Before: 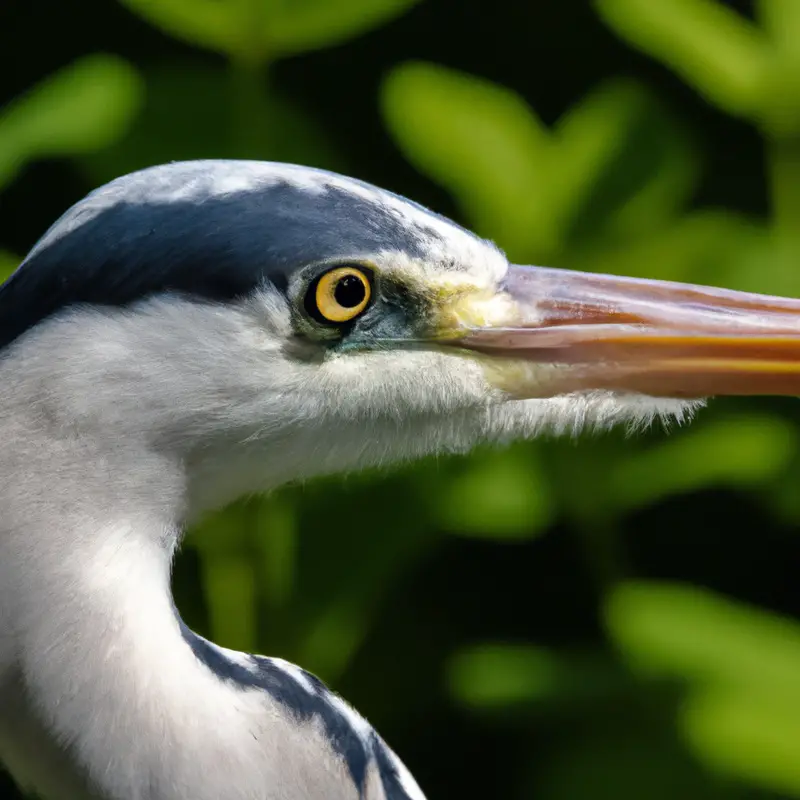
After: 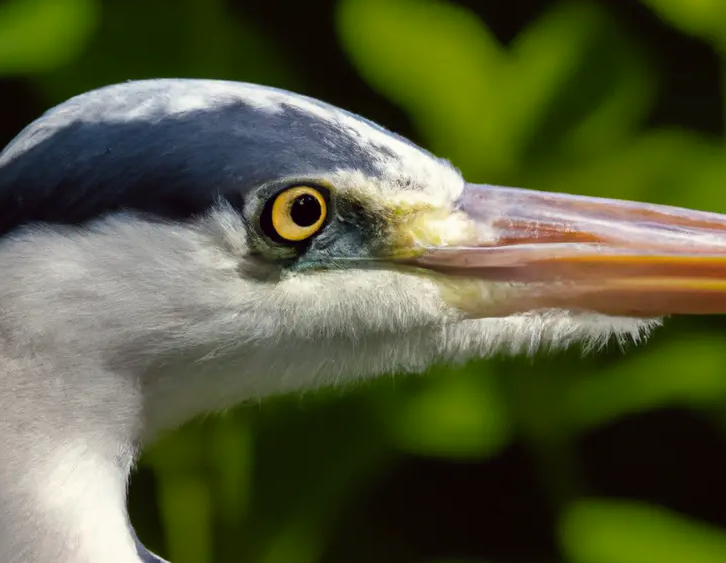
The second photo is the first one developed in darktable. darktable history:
crop: left 5.614%, top 10.204%, right 3.547%, bottom 19.353%
color correction: highlights a* -1.04, highlights b* 4.64, shadows a* 3.64
color zones: curves: ch0 [(0, 0.465) (0.092, 0.596) (0.289, 0.464) (0.429, 0.453) (0.571, 0.464) (0.714, 0.455) (0.857, 0.462) (1, 0.465)]
